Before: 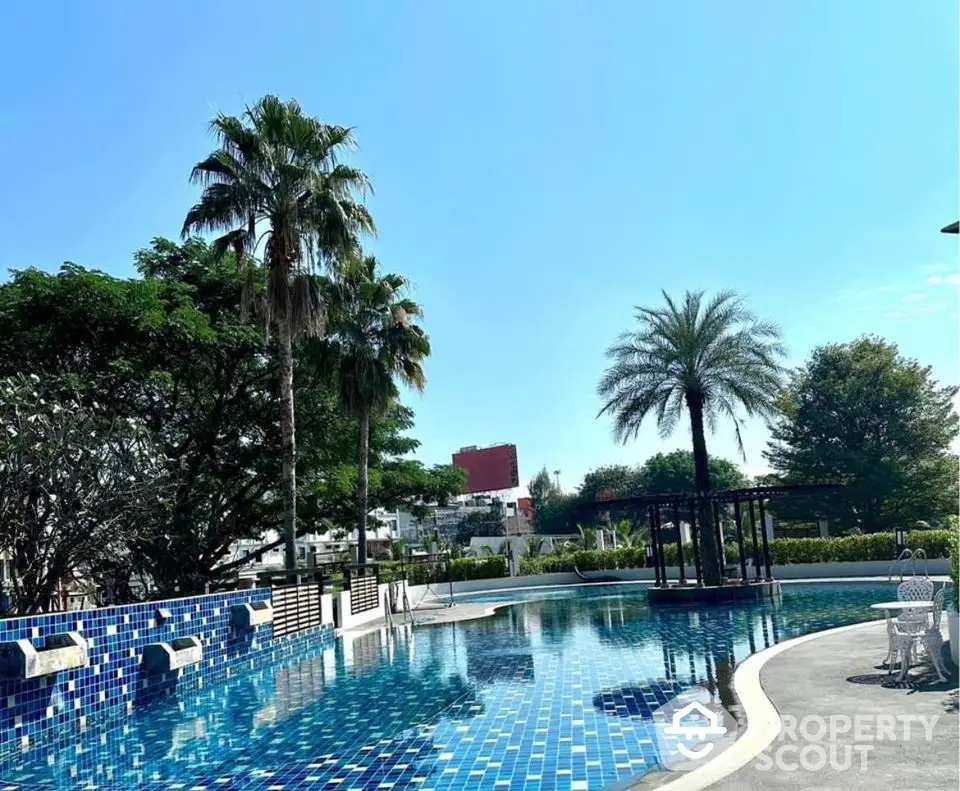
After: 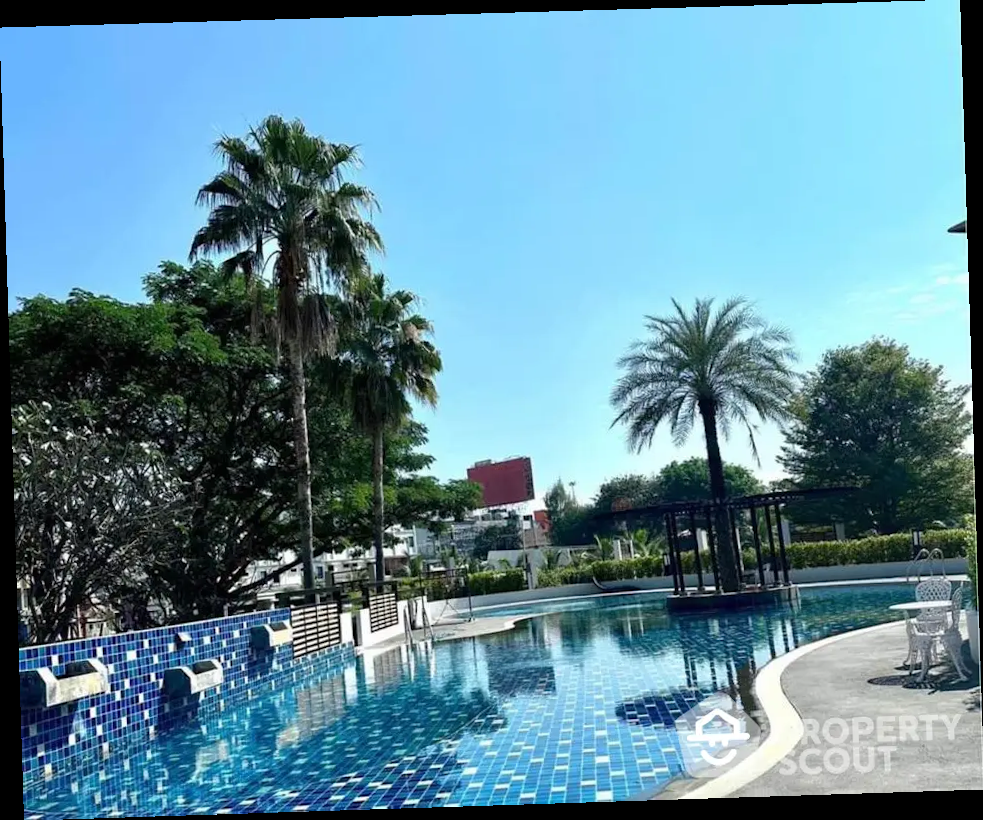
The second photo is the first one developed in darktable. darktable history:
rotate and perspective: rotation -1.77°, lens shift (horizontal) 0.004, automatic cropping off
white balance: red 1, blue 1
